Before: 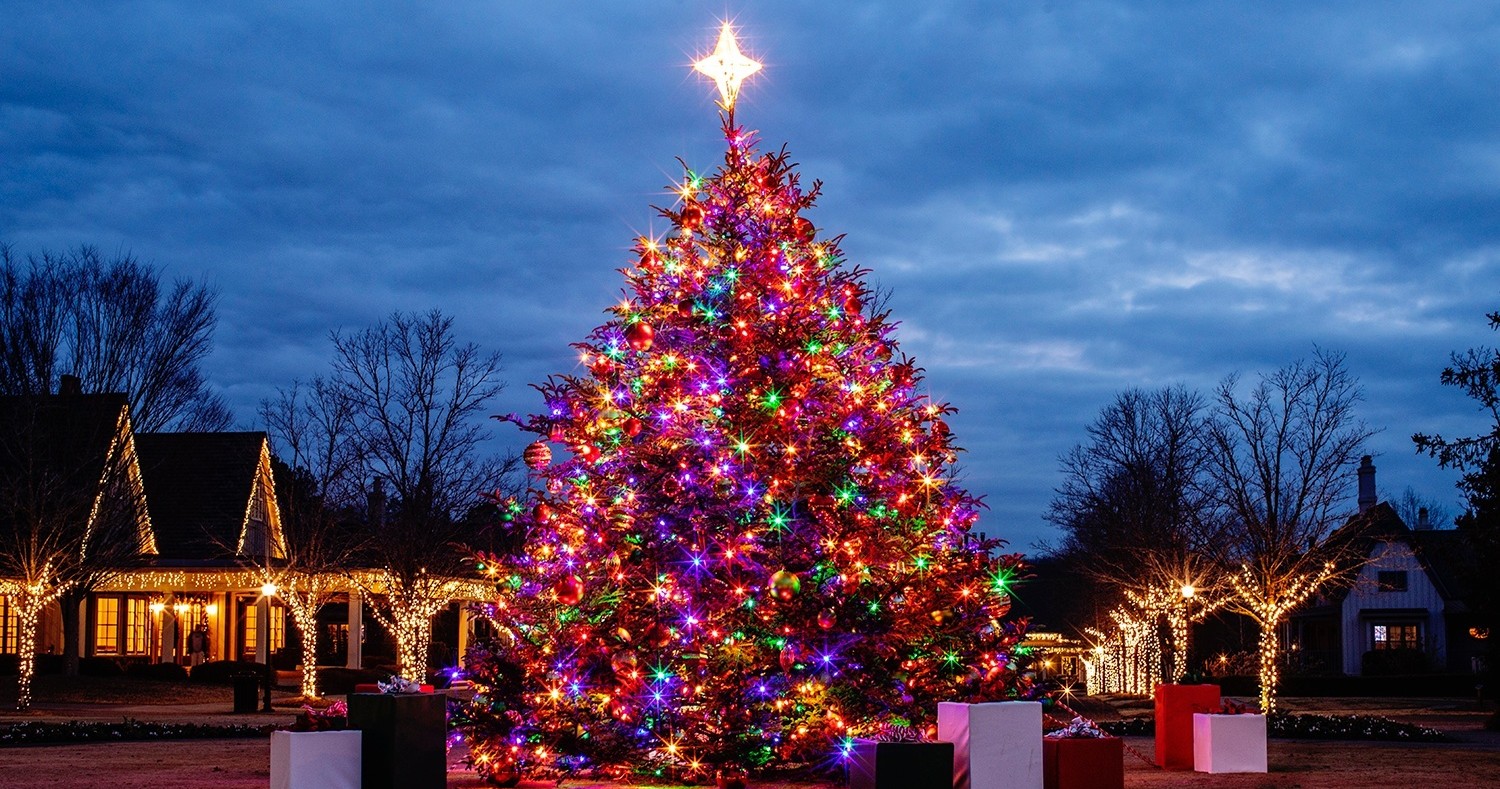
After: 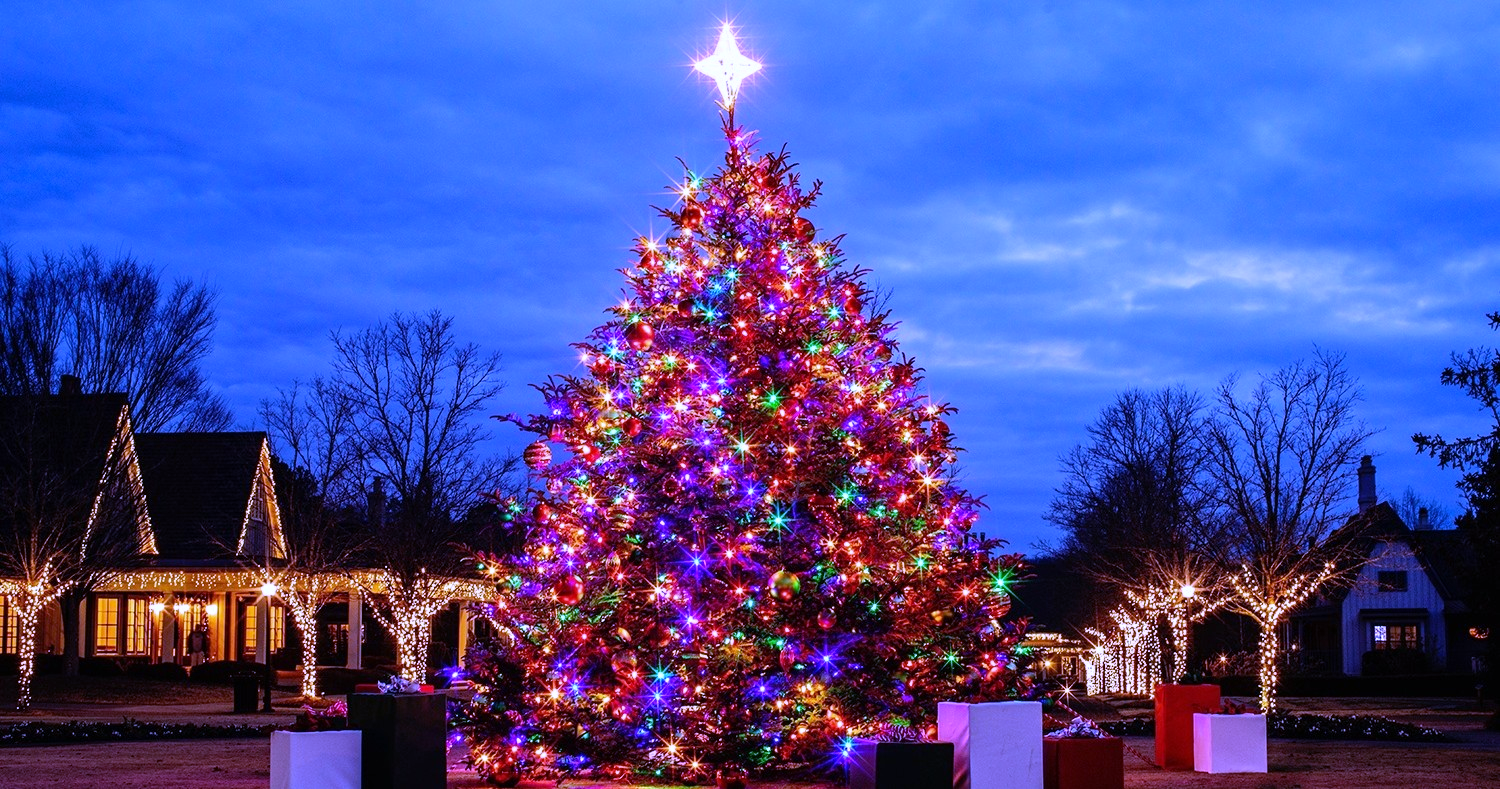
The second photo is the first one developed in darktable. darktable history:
exposure: compensate highlight preservation false
white balance: red 0.98, blue 1.61
